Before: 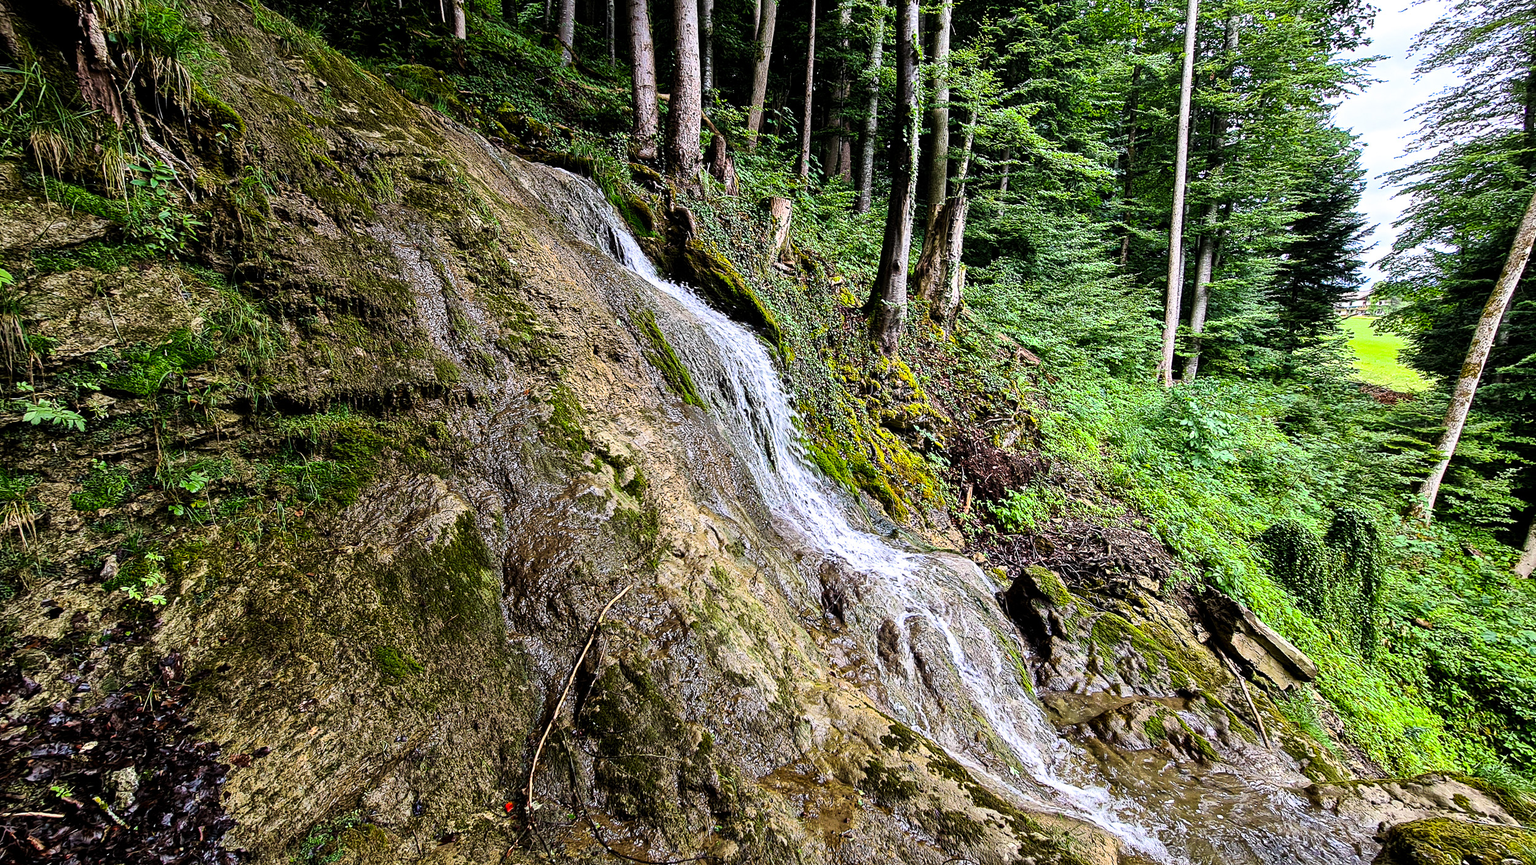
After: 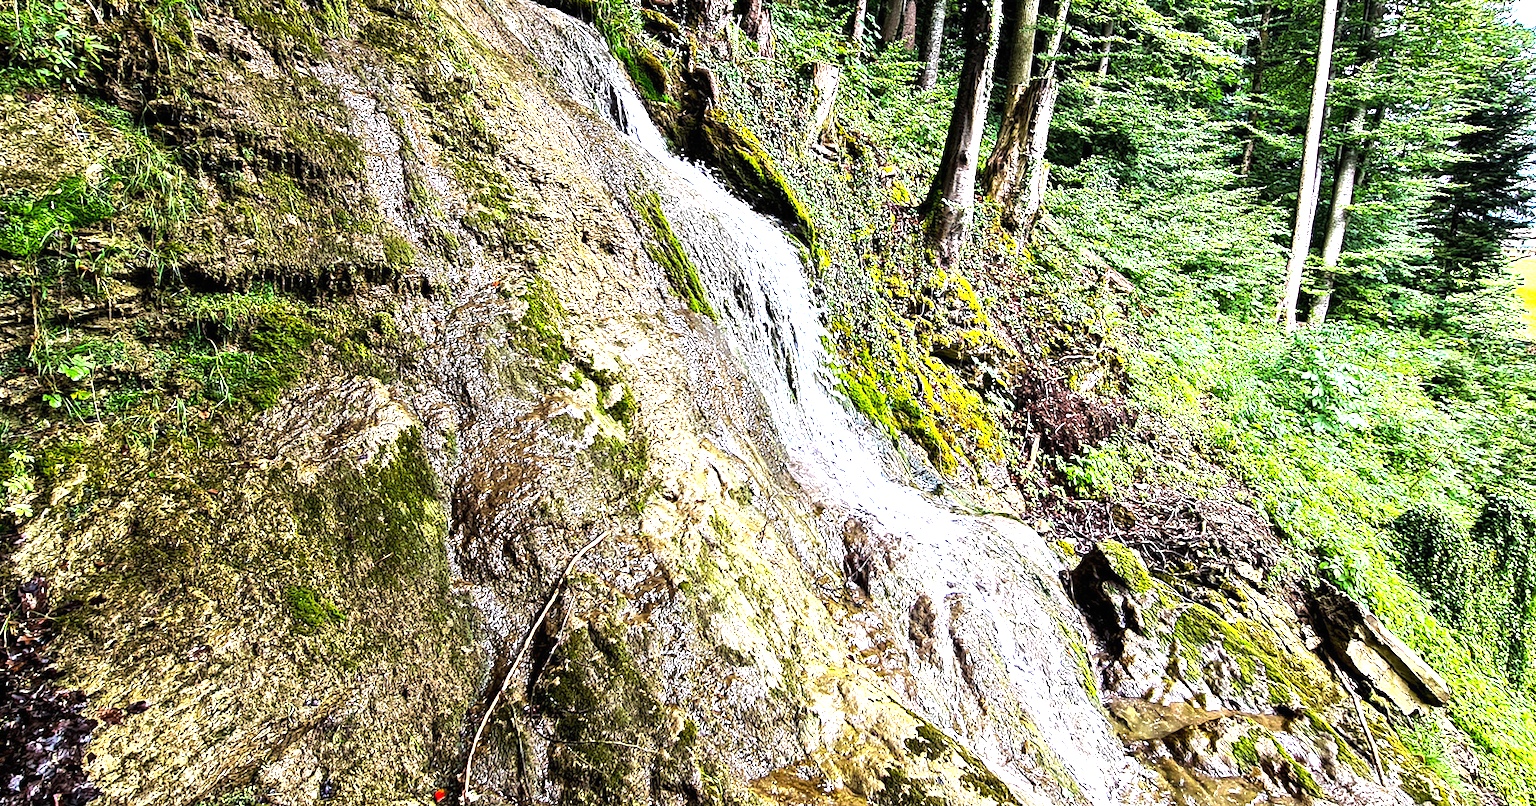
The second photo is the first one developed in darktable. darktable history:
crop and rotate: angle -3.83°, left 9.921%, top 20.481%, right 12.165%, bottom 12.117%
exposure: black level correction 0, exposure 1.384 EV, compensate highlight preservation false
